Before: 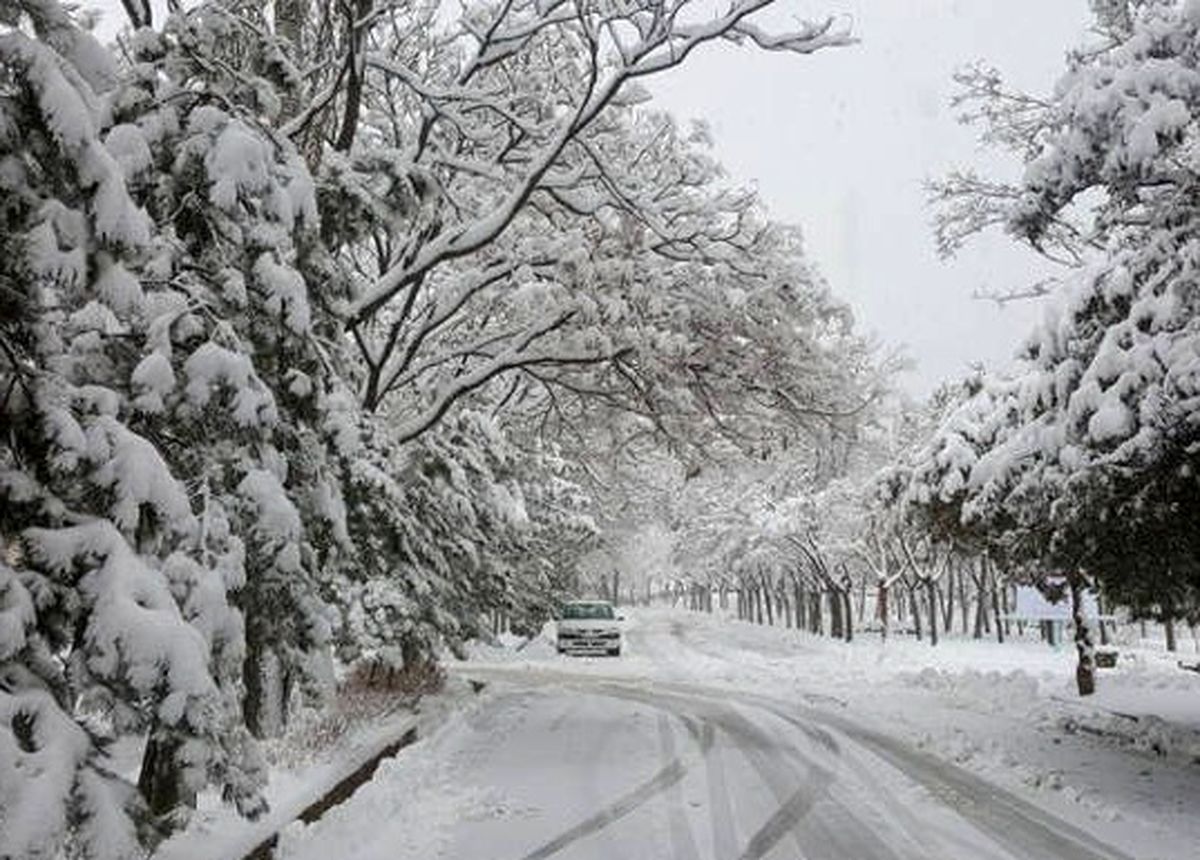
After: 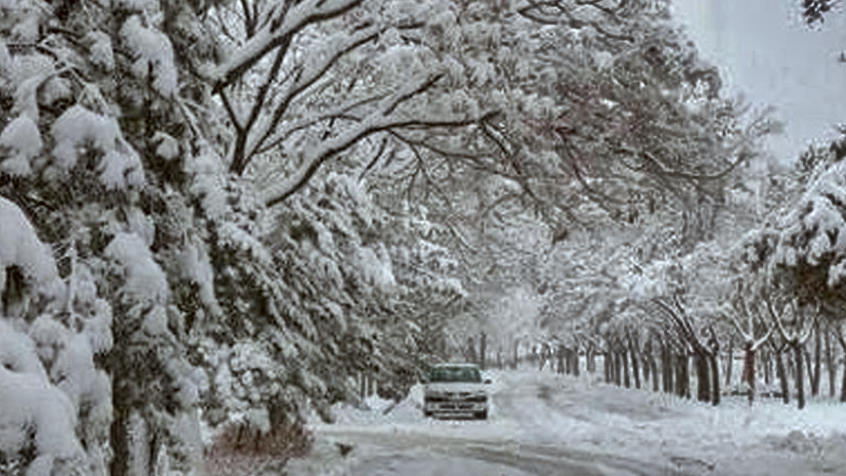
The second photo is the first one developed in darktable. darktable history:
shadows and highlights: shadows 20.91, highlights -82.73, soften with gaussian
color correction: highlights a* -3.28, highlights b* -6.24, shadows a* 3.1, shadows b* 5.19
crop: left 11.123%, top 27.61%, right 18.3%, bottom 17.034%
